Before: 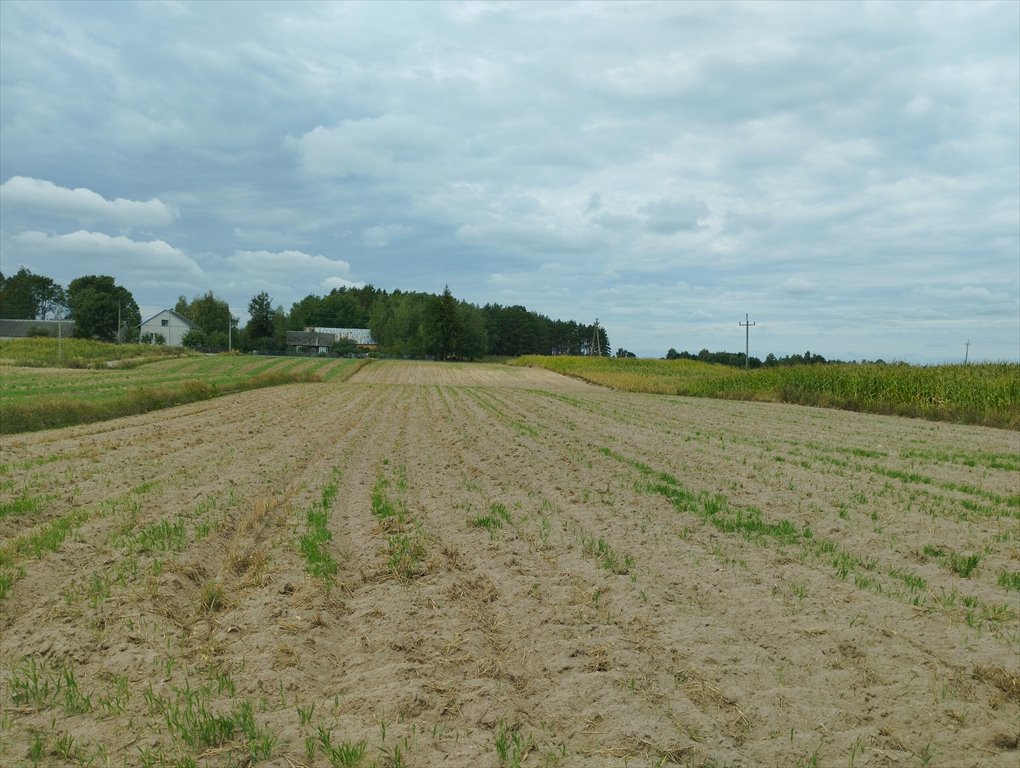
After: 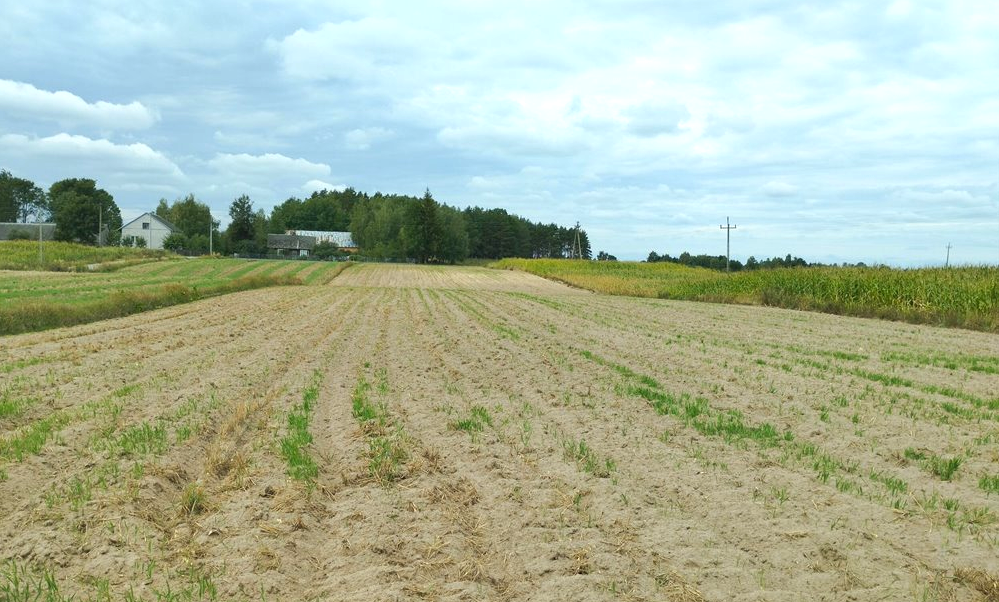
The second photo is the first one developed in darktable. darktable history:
exposure: black level correction 0, exposure 0.692 EV, compensate highlight preservation false
crop and rotate: left 1.901%, top 12.726%, right 0.148%, bottom 8.826%
